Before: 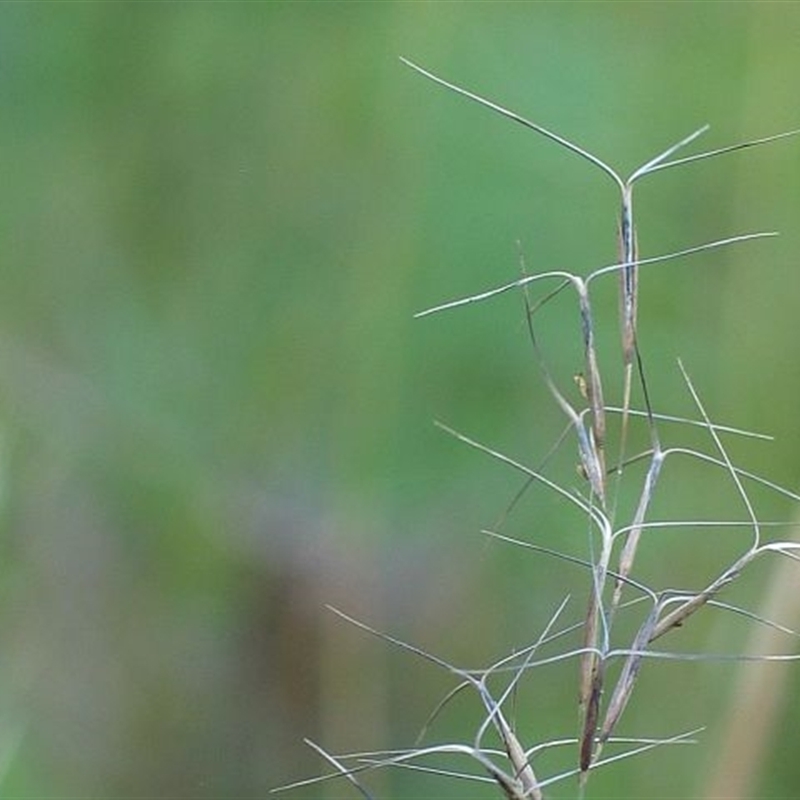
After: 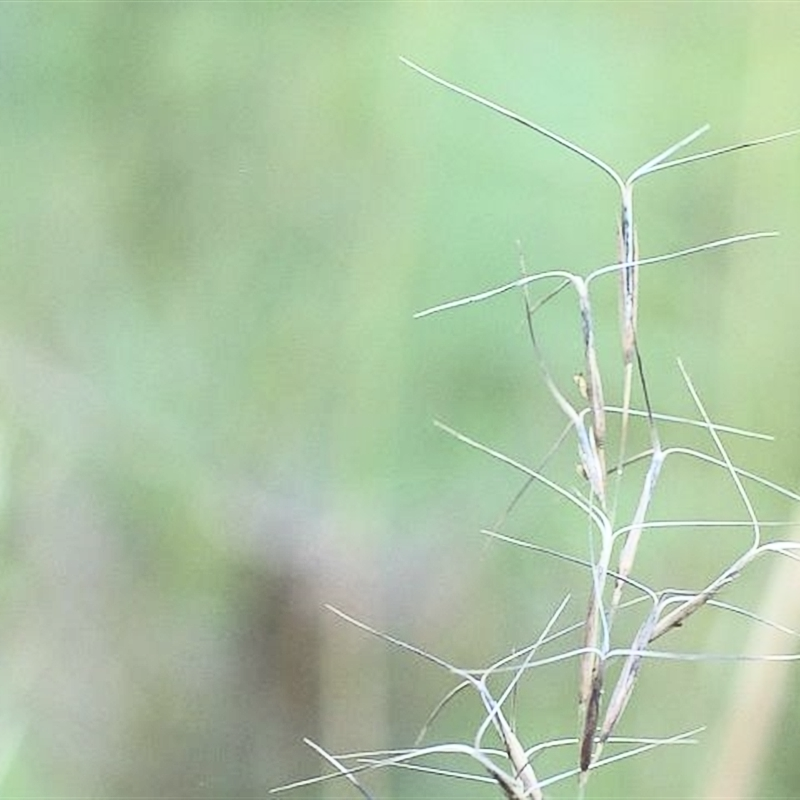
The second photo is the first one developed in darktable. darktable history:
contrast brightness saturation: contrast 0.426, brightness 0.55, saturation -0.208
